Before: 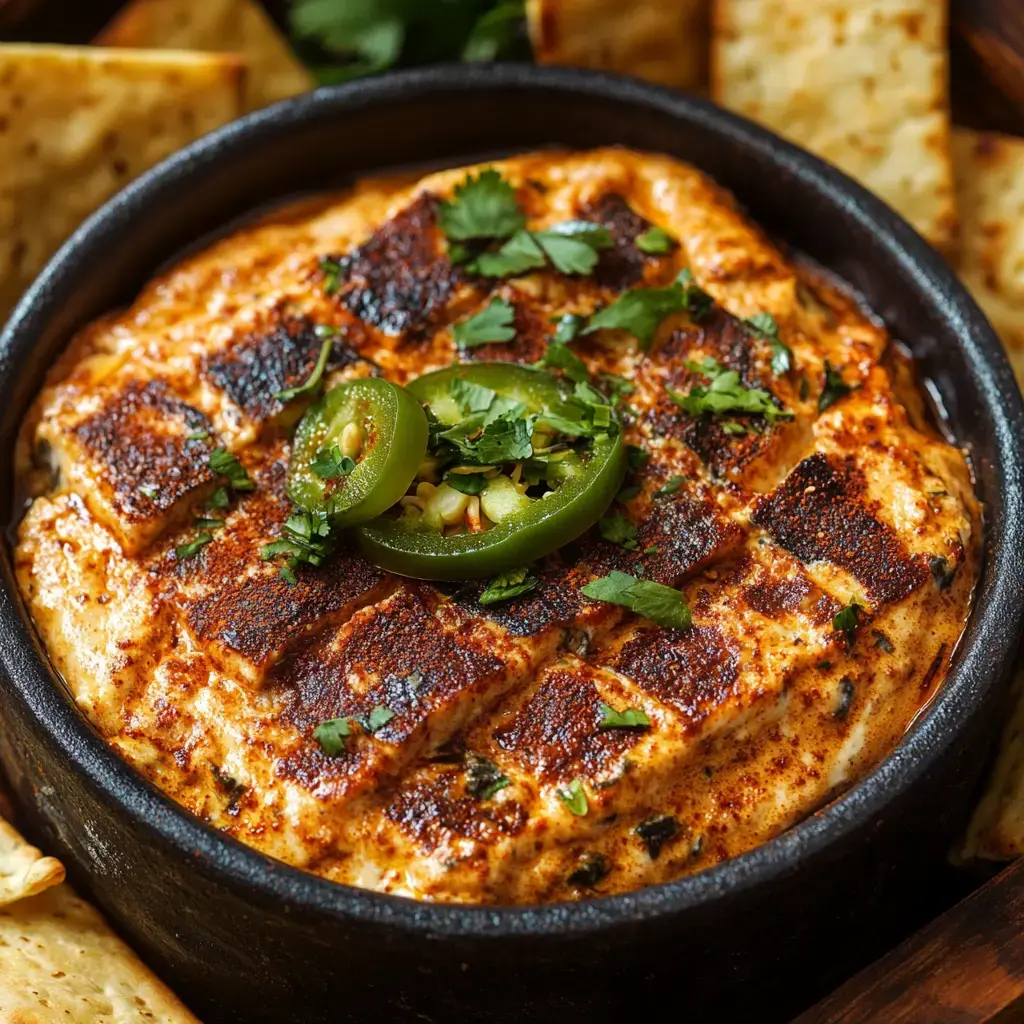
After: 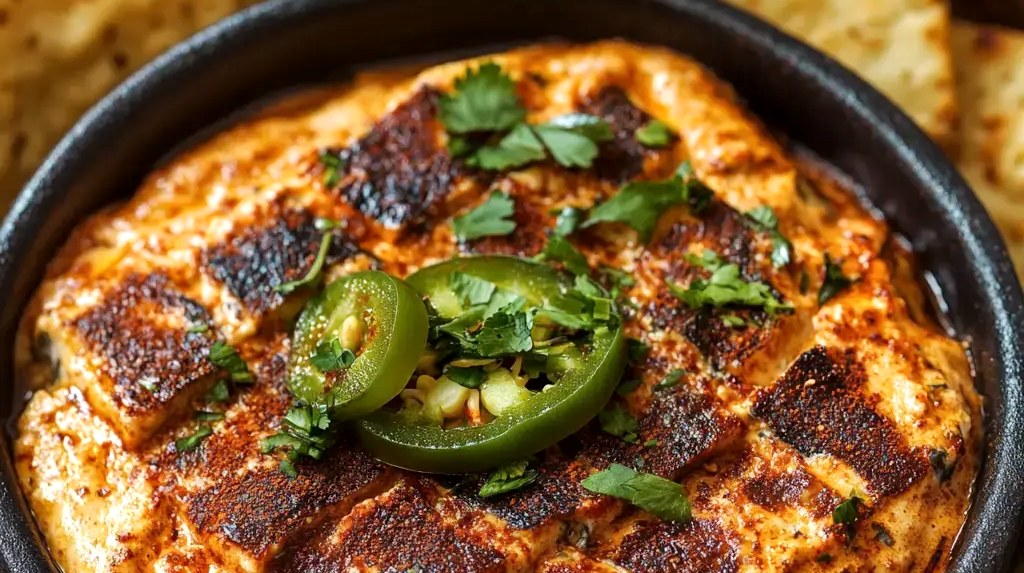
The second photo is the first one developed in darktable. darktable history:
crop and rotate: top 10.524%, bottom 33.489%
exposure: exposure 0.128 EV, compensate highlight preservation false
local contrast: mode bilateral grid, contrast 20, coarseness 50, detail 120%, midtone range 0.2
